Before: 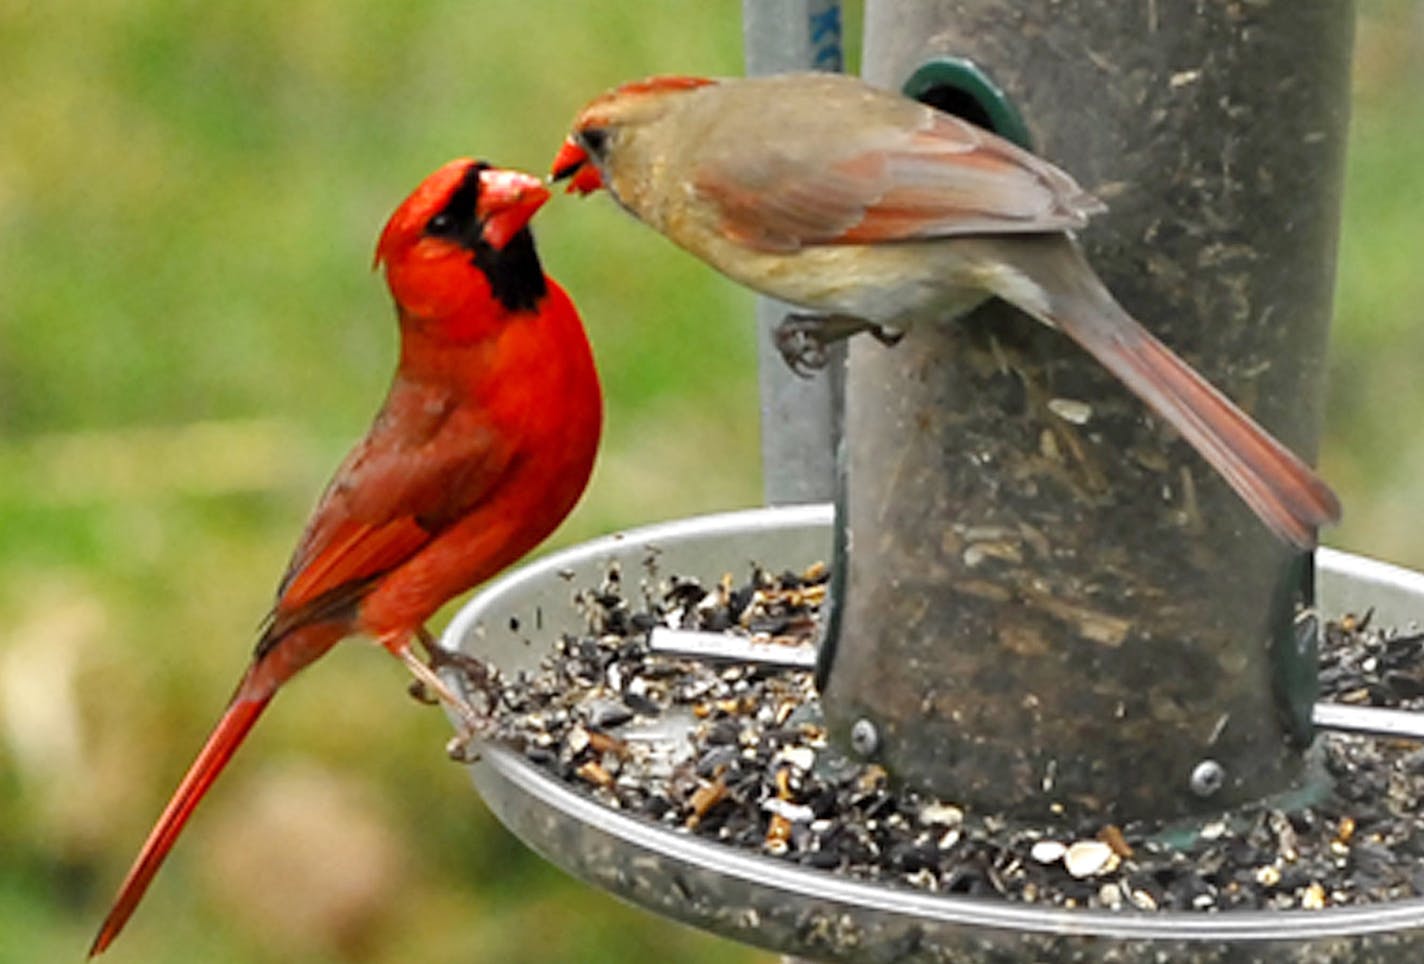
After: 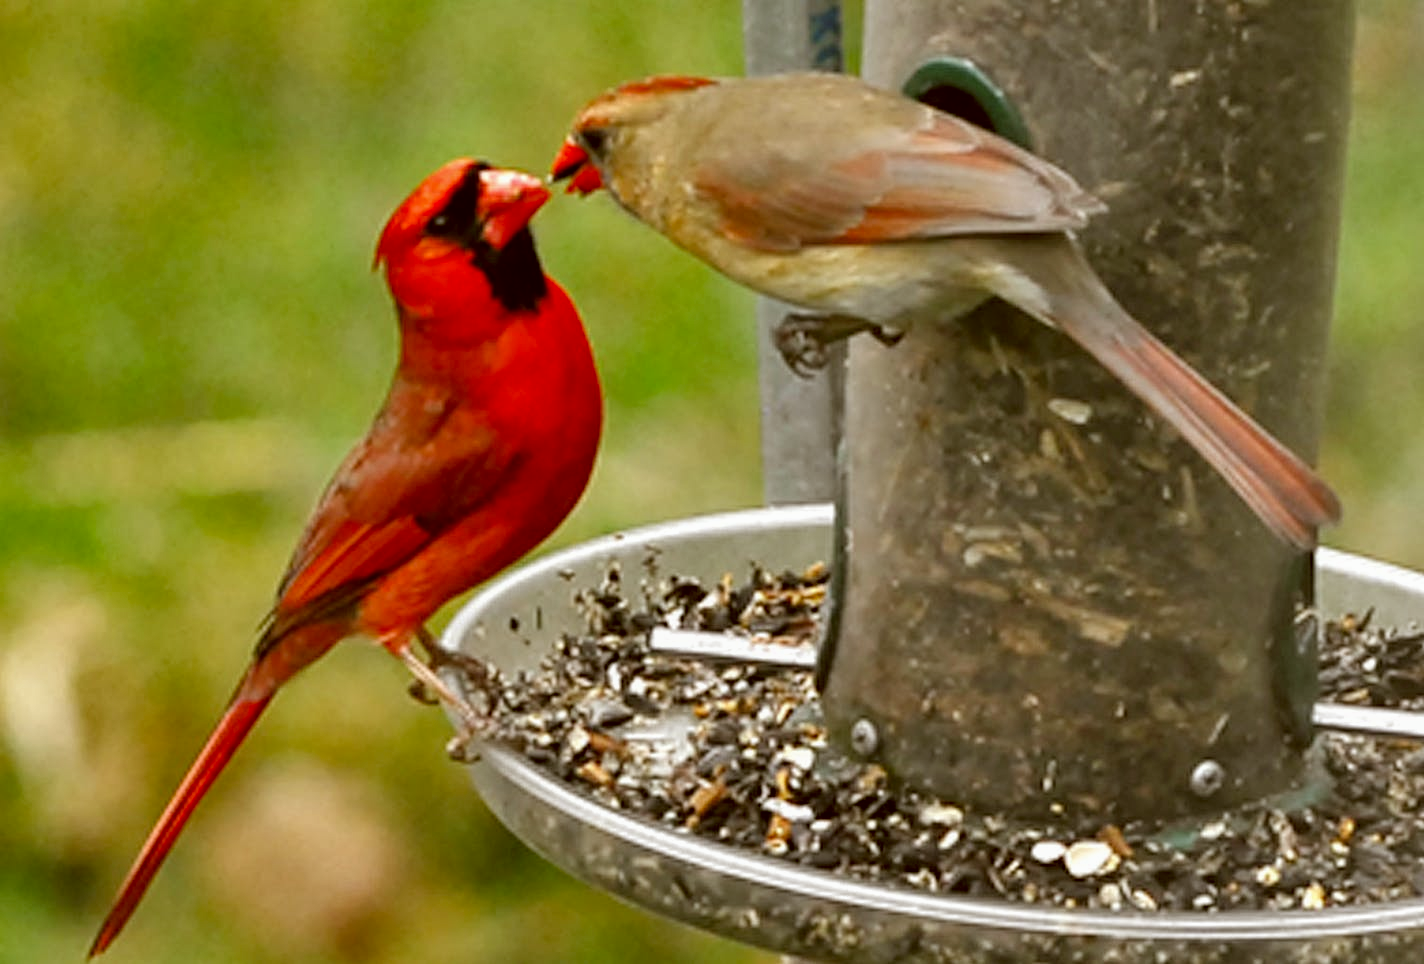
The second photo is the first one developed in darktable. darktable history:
shadows and highlights: white point adjustment -3.56, highlights -63.4, soften with gaussian
local contrast: highlights 104%, shadows 100%, detail 120%, midtone range 0.2
color correction: highlights a* -0.499, highlights b* 0.179, shadows a* 4.66, shadows b* 20.19
